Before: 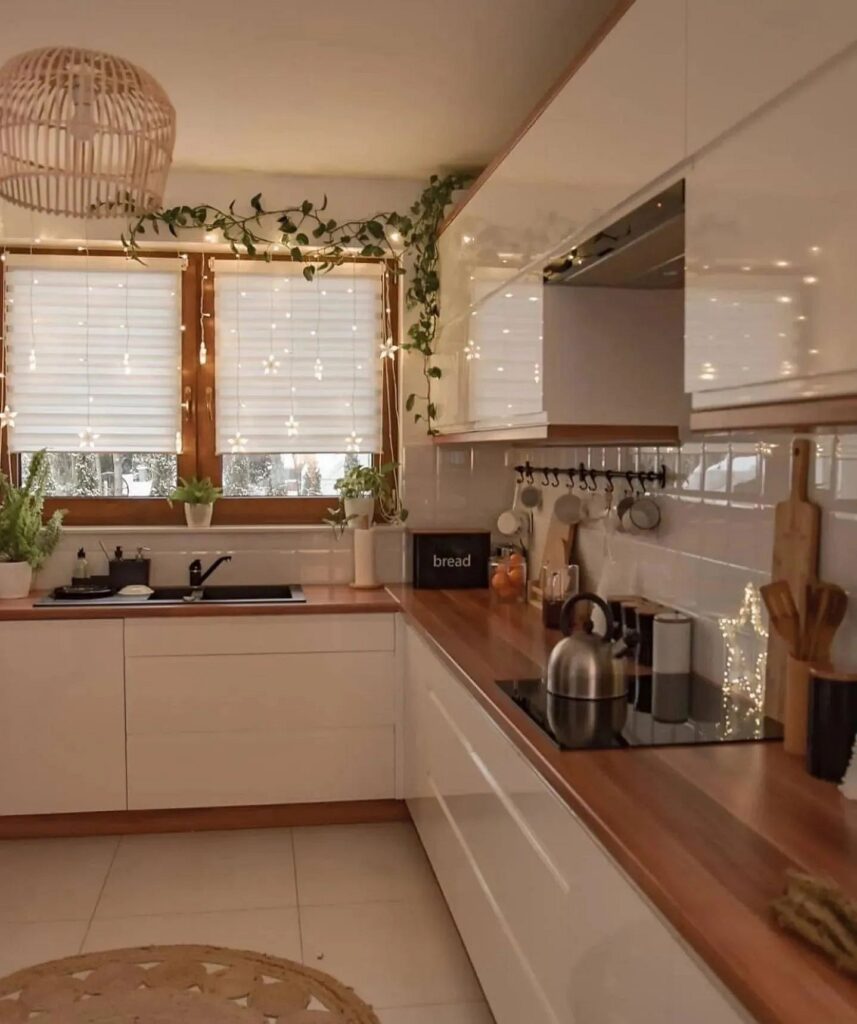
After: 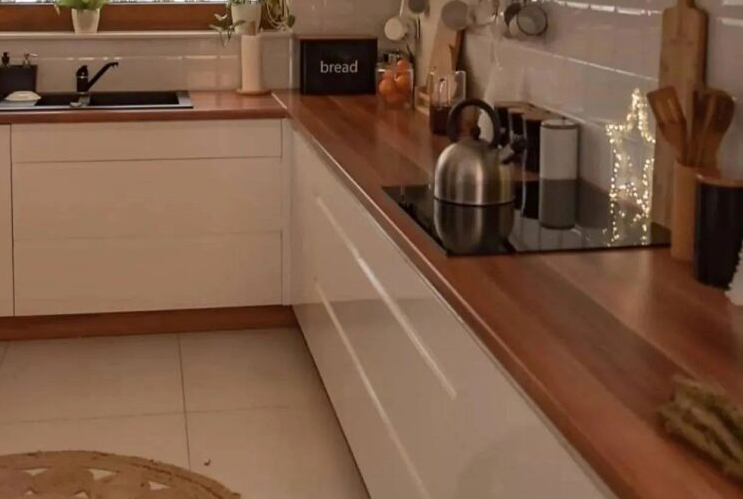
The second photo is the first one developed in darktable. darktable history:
contrast brightness saturation: contrast 0.079, saturation 0.022
tone equalizer: smoothing diameter 24.89%, edges refinement/feathering 10.91, preserve details guided filter
crop and rotate: left 13.229%, top 48.248%, bottom 2.943%
